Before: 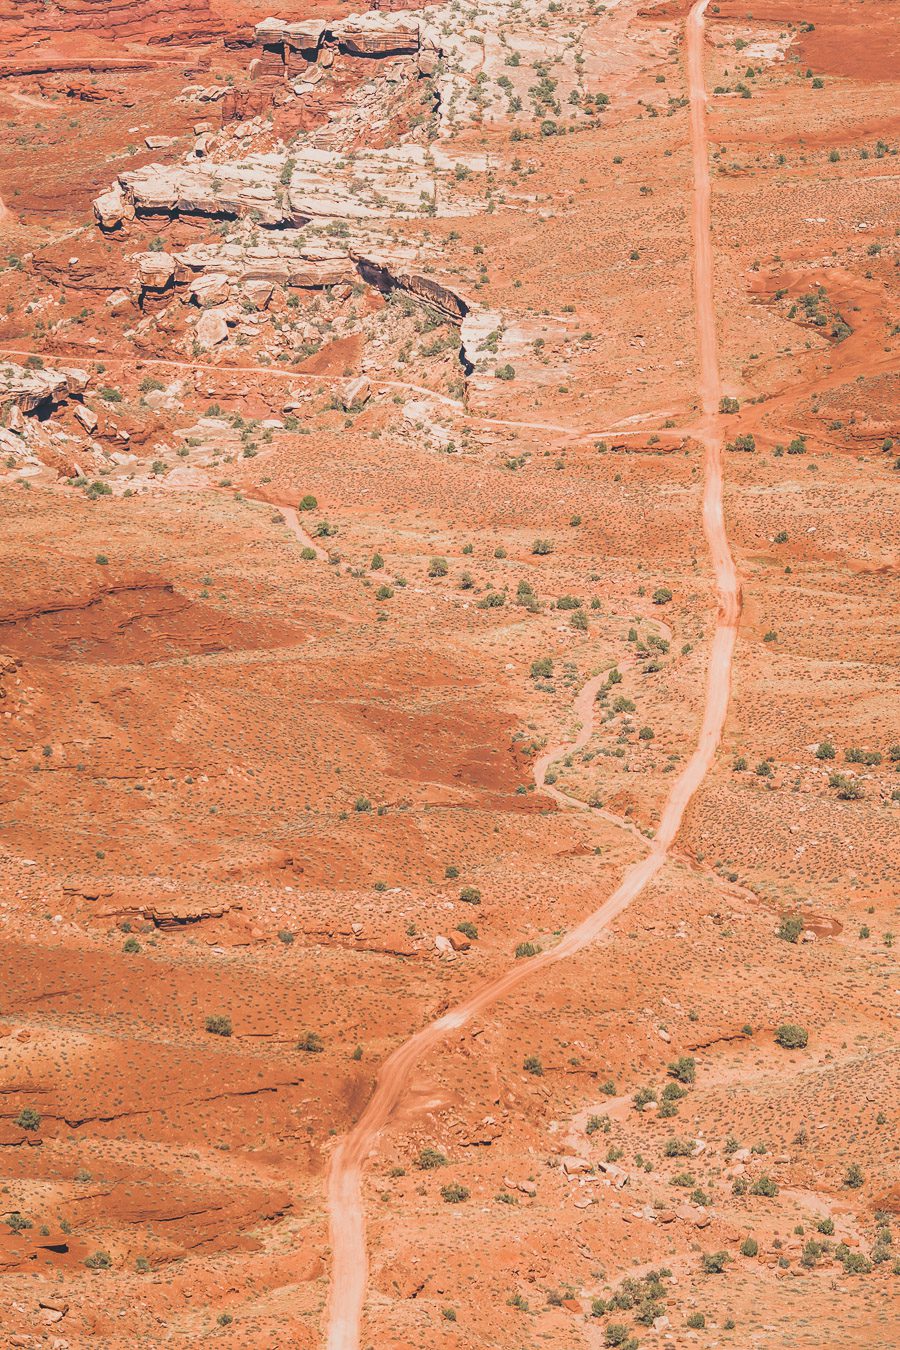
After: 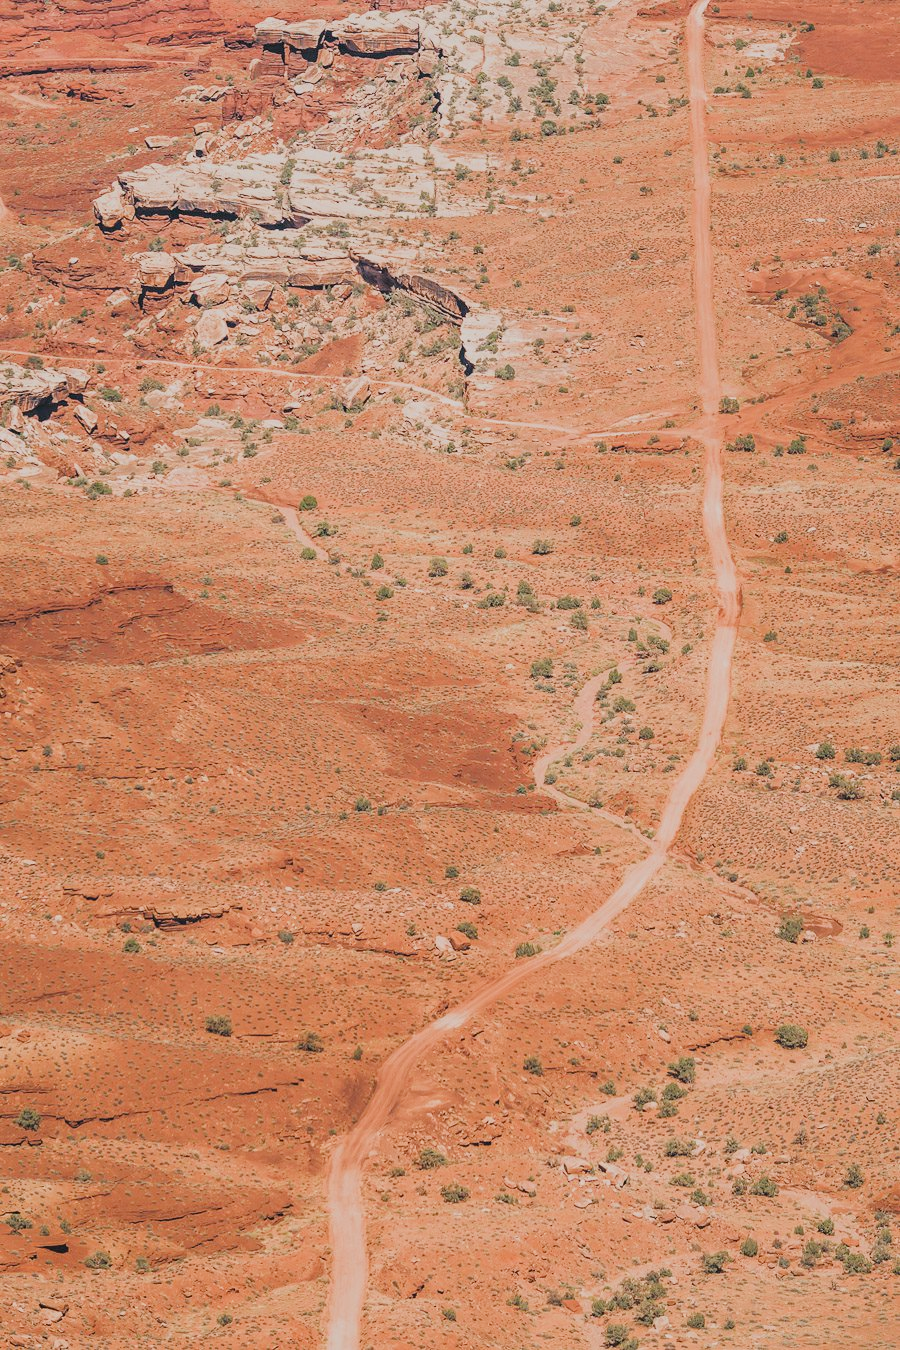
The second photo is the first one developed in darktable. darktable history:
filmic rgb: black relative exposure -7.97 EV, white relative exposure 3.79 EV, threshold 5.99 EV, hardness 4.38, enable highlight reconstruction true
